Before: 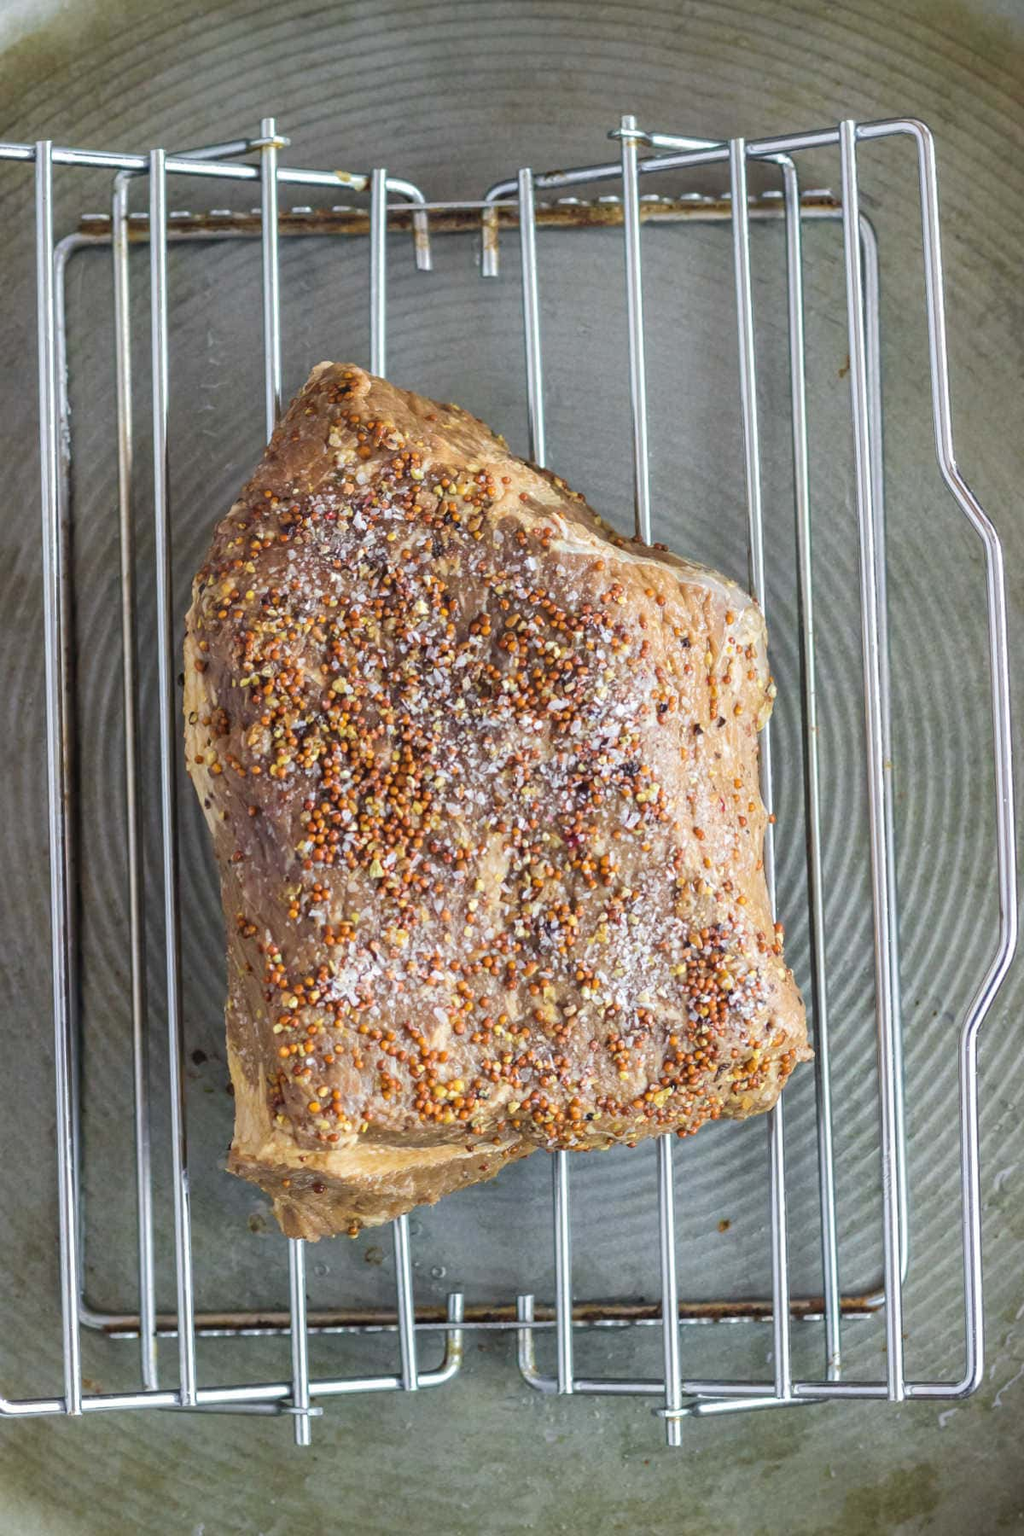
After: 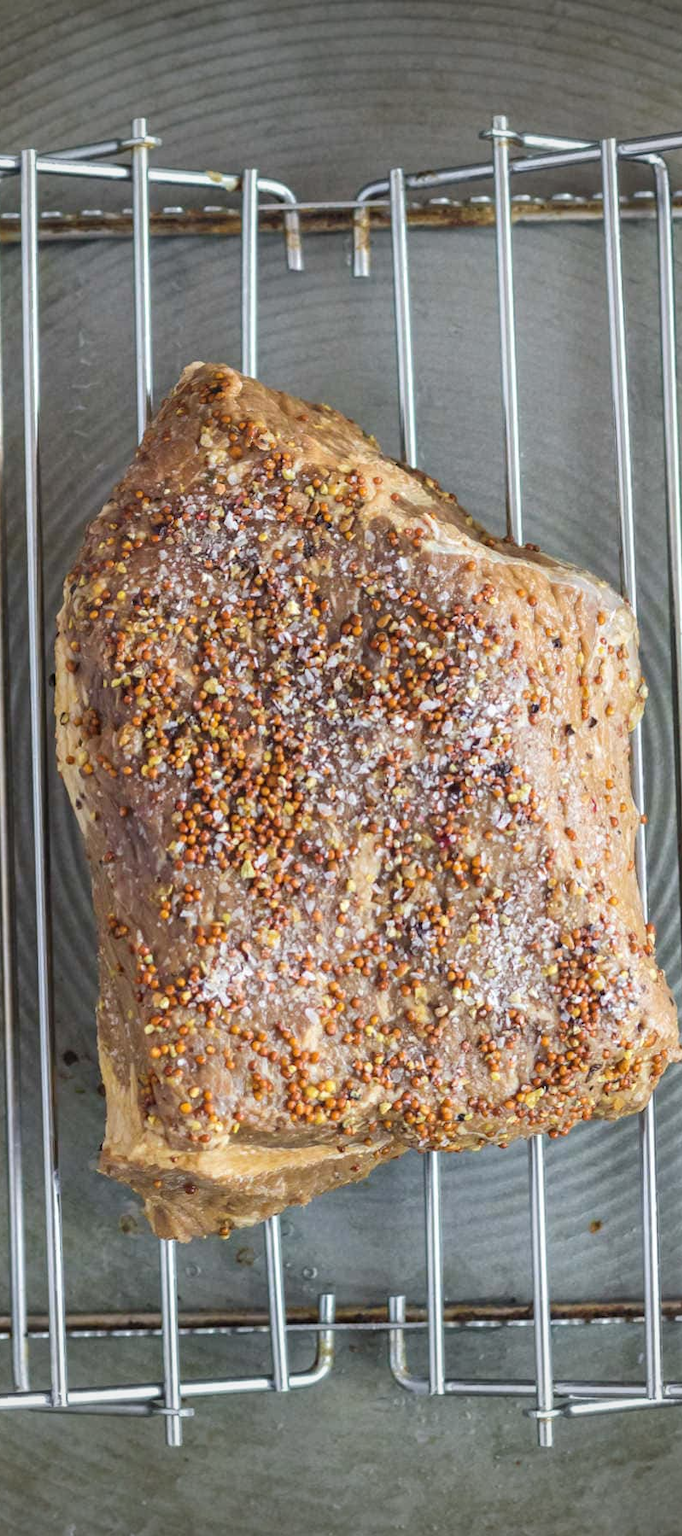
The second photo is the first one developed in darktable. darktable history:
crop and rotate: left 12.648%, right 20.685%
vignetting: fall-off start 100%, brightness -0.282, width/height ratio 1.31
